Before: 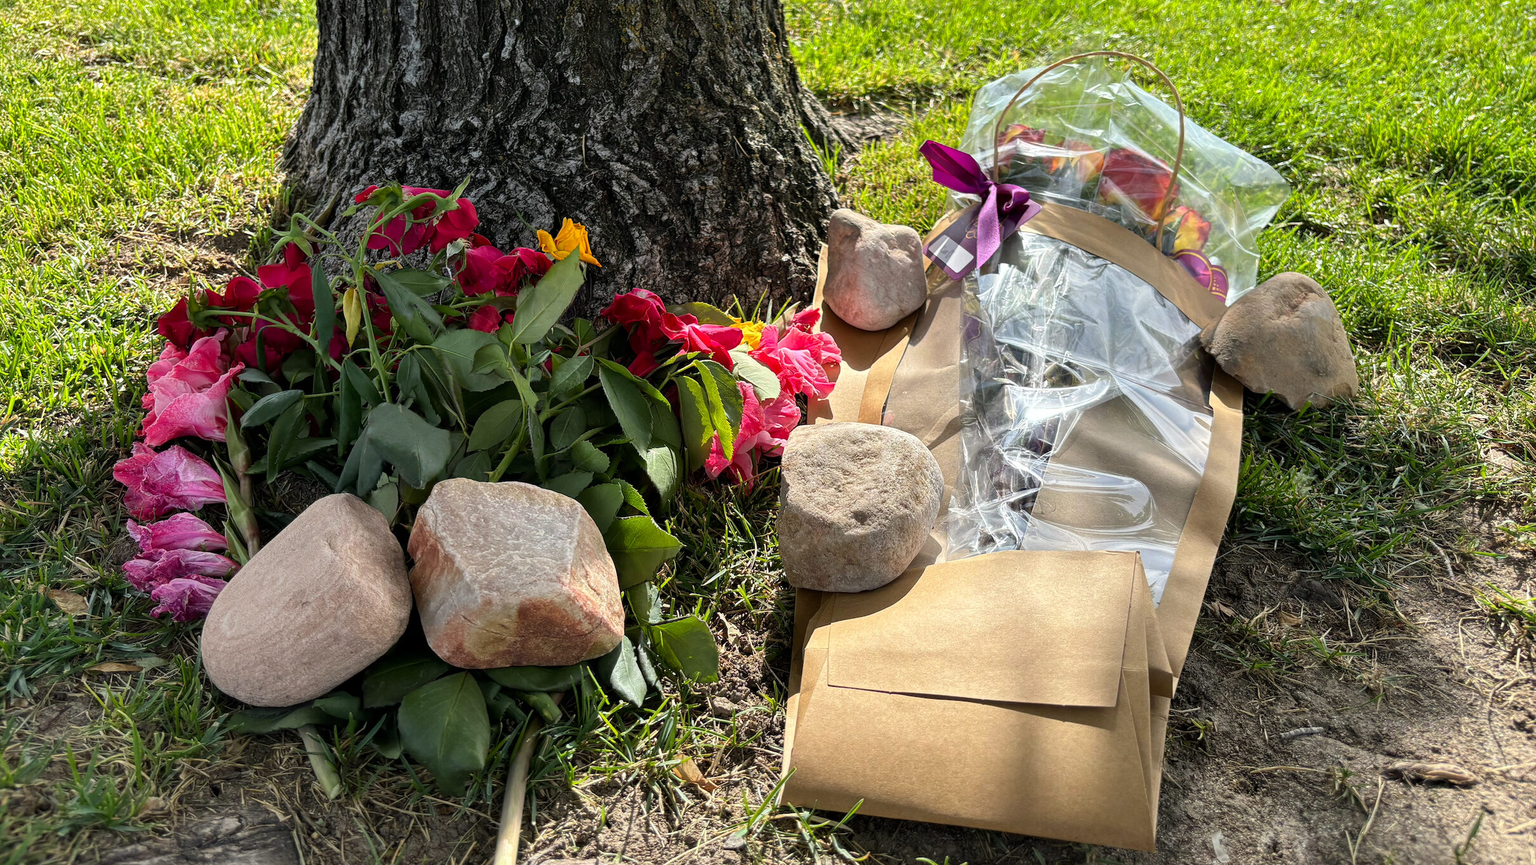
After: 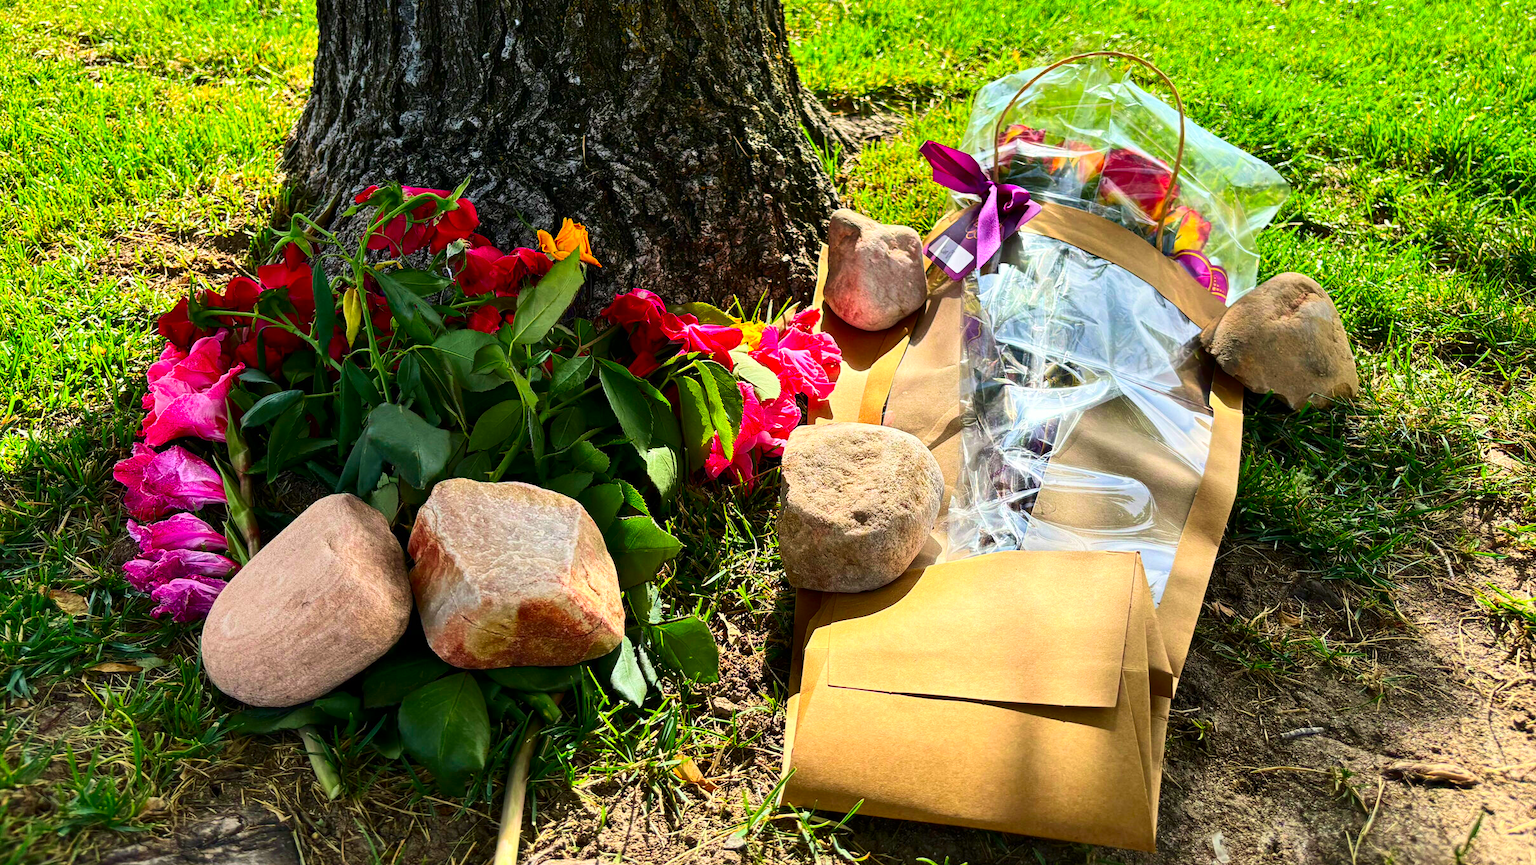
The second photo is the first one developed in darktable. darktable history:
contrast brightness saturation: contrast 0.265, brightness 0.02, saturation 0.858
velvia: on, module defaults
